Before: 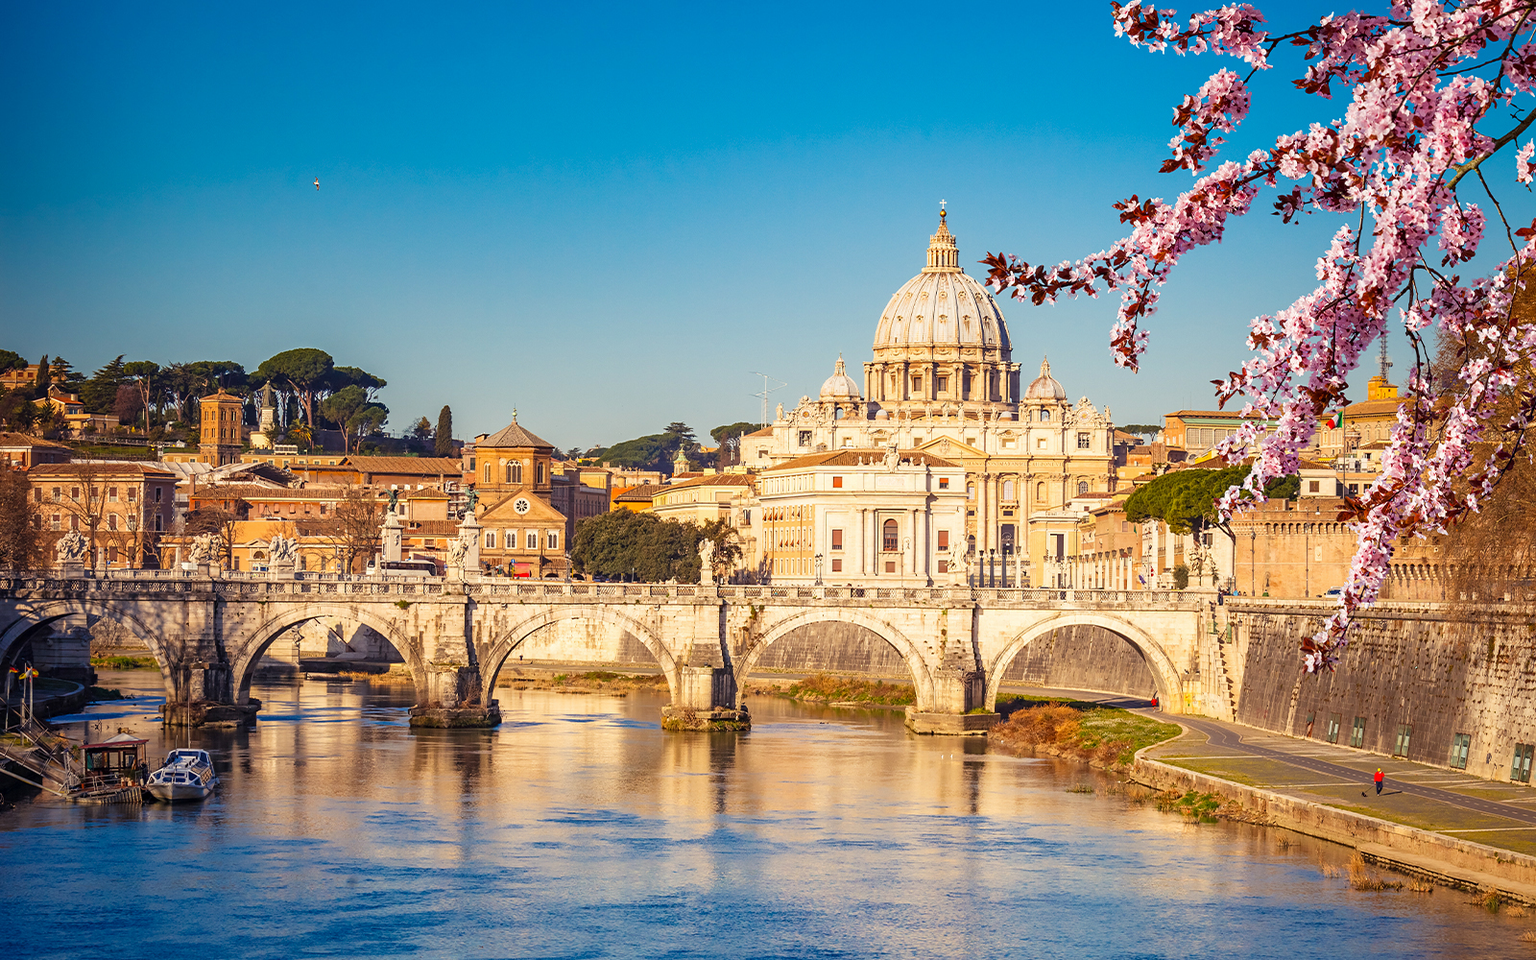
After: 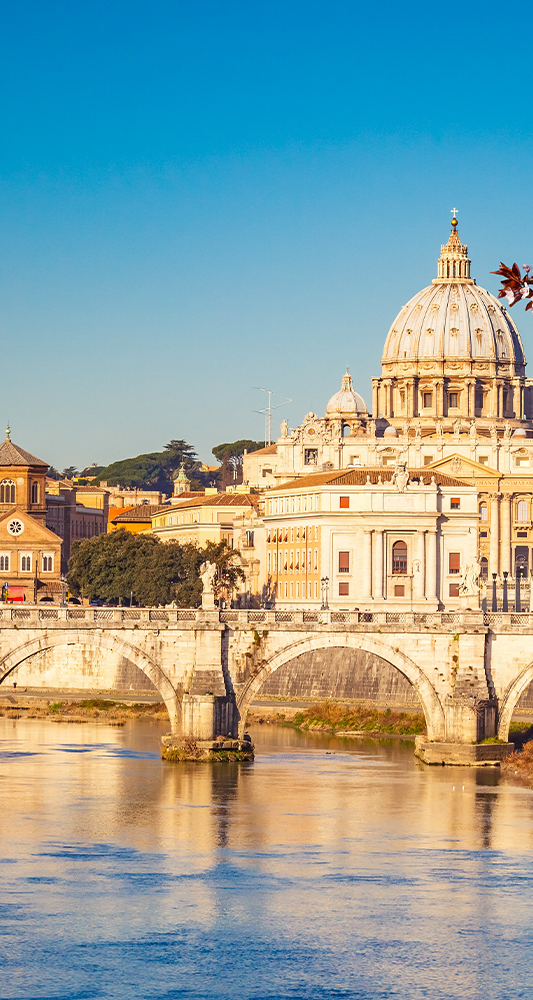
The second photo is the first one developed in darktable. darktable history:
crop: left 33.058%, right 33.621%
